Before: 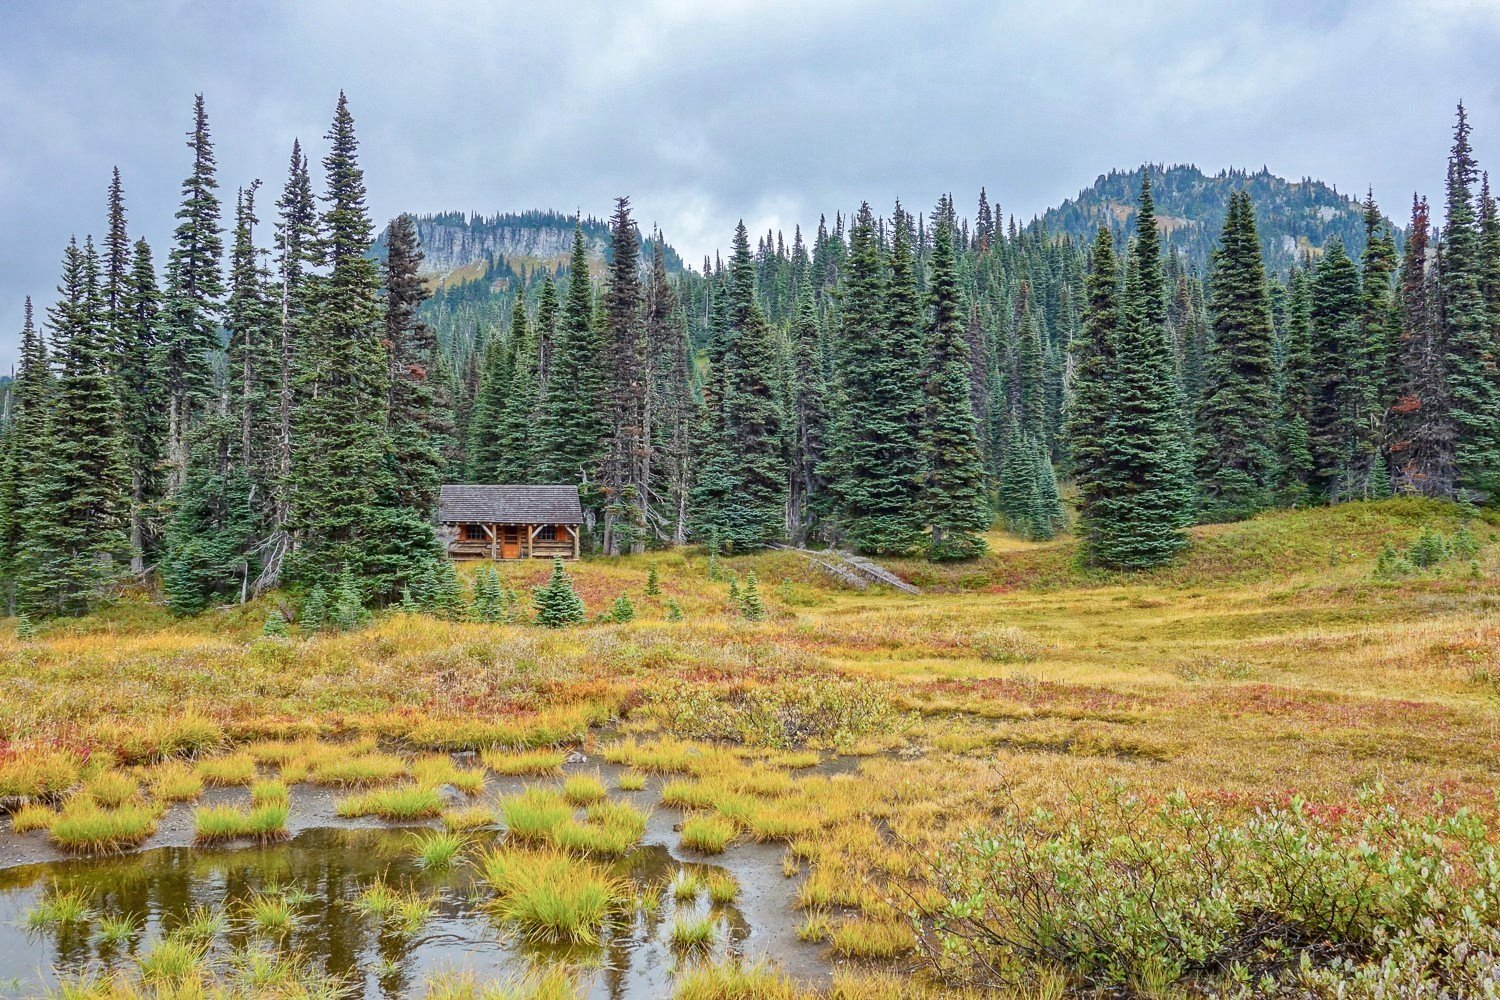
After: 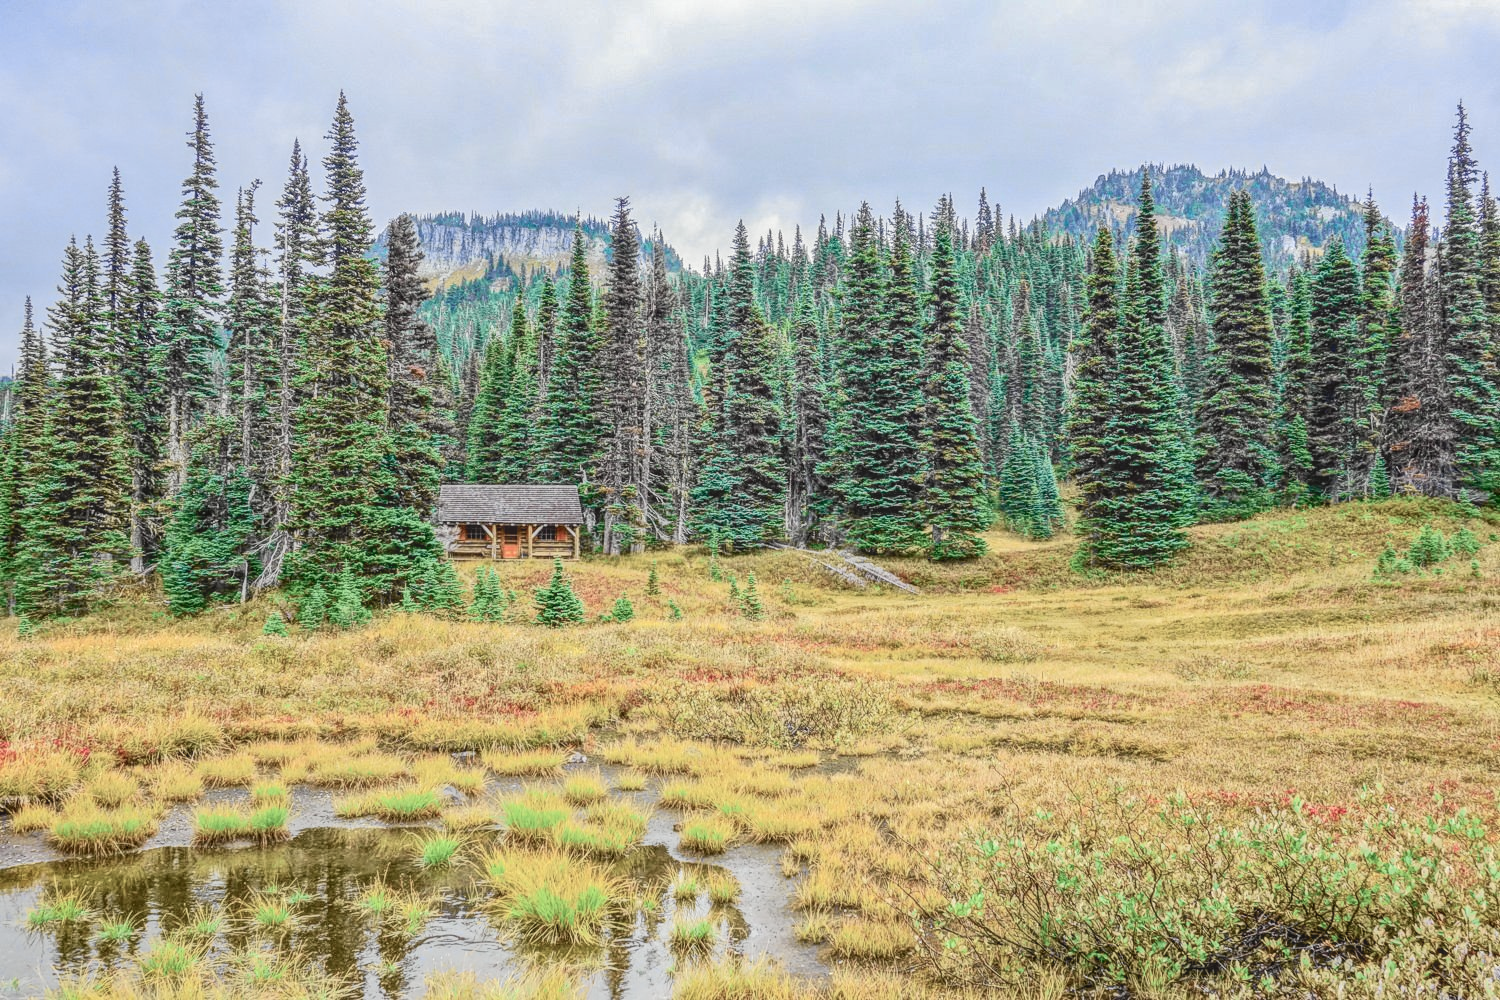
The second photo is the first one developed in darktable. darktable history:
local contrast: highlights 66%, shadows 35%, detail 167%, midtone range 0.2
tone curve: curves: ch0 [(0.014, 0) (0.13, 0.09) (0.227, 0.211) (0.346, 0.388) (0.499, 0.598) (0.662, 0.76) (0.795, 0.846) (1, 0.969)]; ch1 [(0, 0) (0.366, 0.367) (0.447, 0.417) (0.473, 0.484) (0.504, 0.502) (0.525, 0.518) (0.564, 0.548) (0.639, 0.643) (1, 1)]; ch2 [(0, 0) (0.333, 0.346) (0.375, 0.375) (0.424, 0.43) (0.476, 0.498) (0.496, 0.505) (0.517, 0.515) (0.542, 0.564) (0.583, 0.6) (0.64, 0.622) (0.723, 0.676) (1, 1)], color space Lab, independent channels, preserve colors none
